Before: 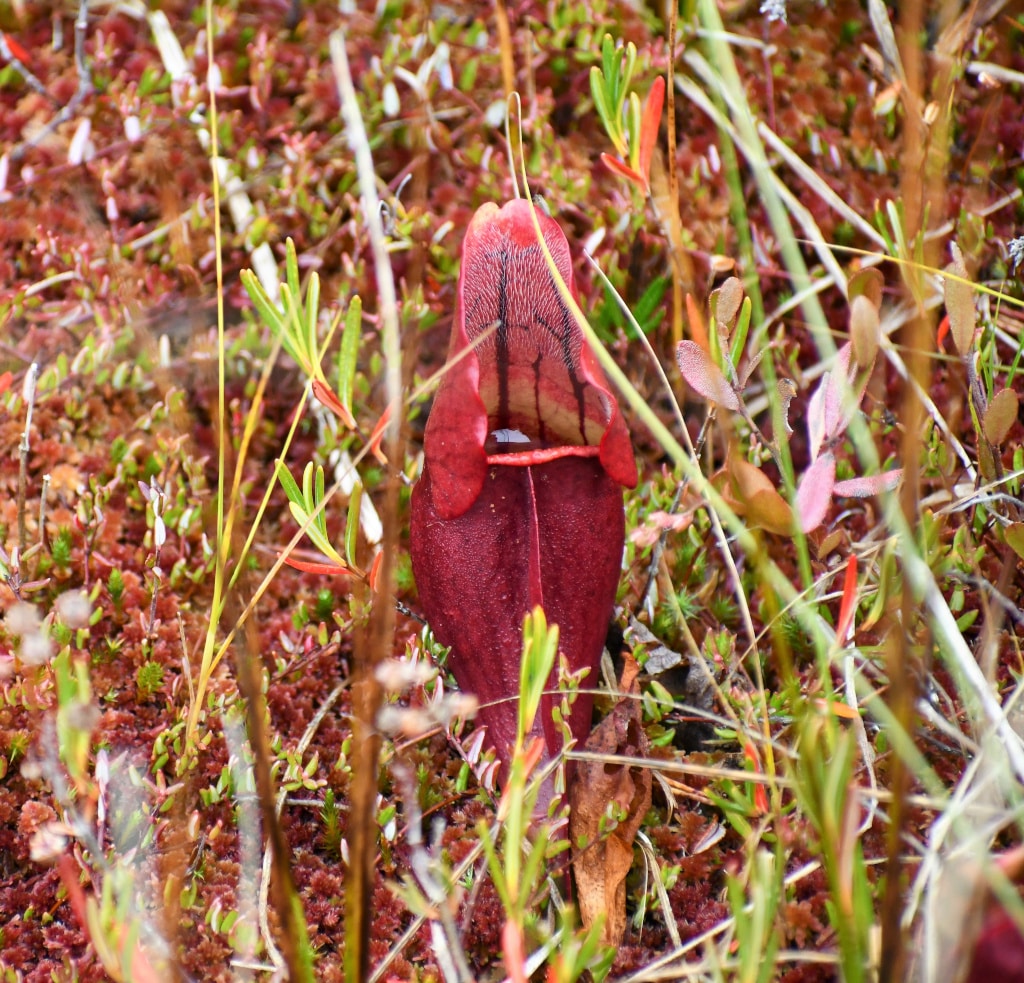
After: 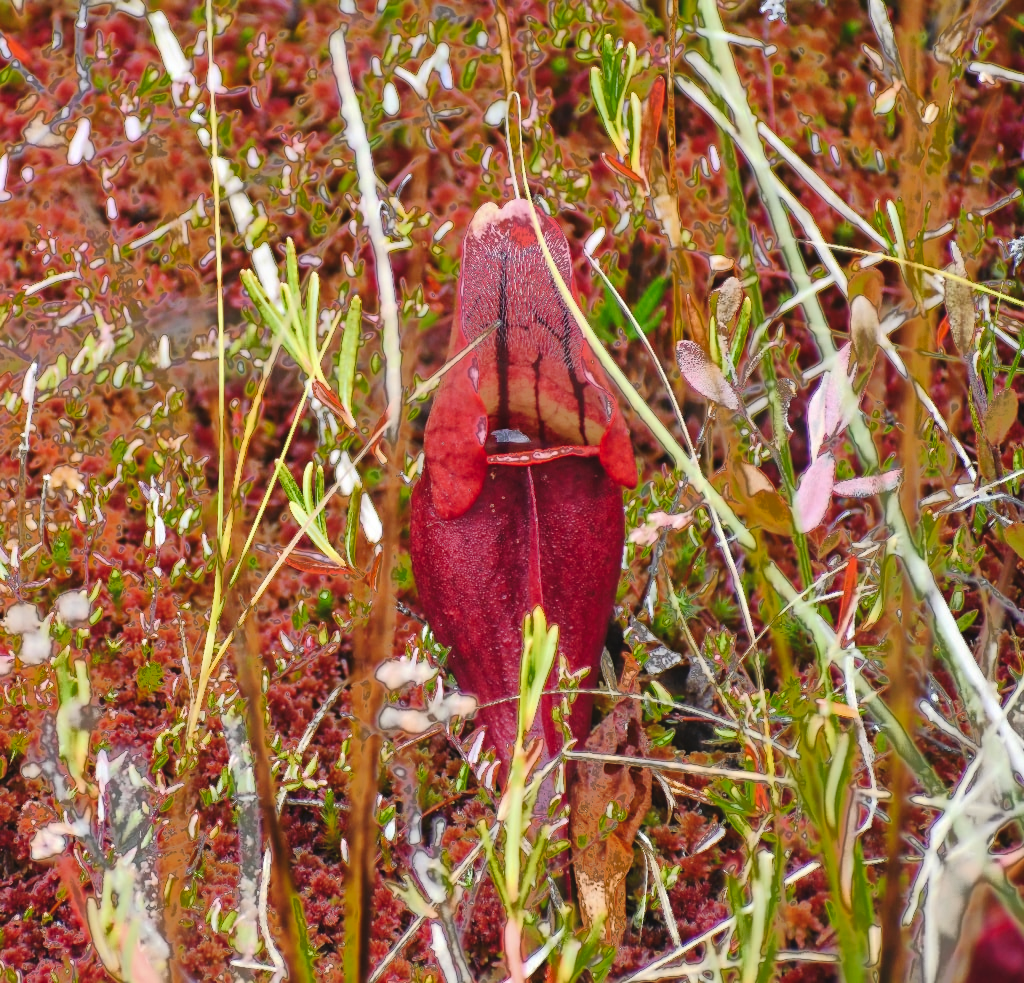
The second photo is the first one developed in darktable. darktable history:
tone curve: curves: ch0 [(0, 0) (0.003, 0.054) (0.011, 0.058) (0.025, 0.069) (0.044, 0.087) (0.069, 0.1) (0.1, 0.123) (0.136, 0.152) (0.177, 0.183) (0.224, 0.234) (0.277, 0.291) (0.335, 0.367) (0.399, 0.441) (0.468, 0.524) (0.543, 0.6) (0.623, 0.673) (0.709, 0.744) (0.801, 0.812) (0.898, 0.89) (1, 1)], preserve colors none
fill light: exposure -0.73 EV, center 0.69, width 2.2
